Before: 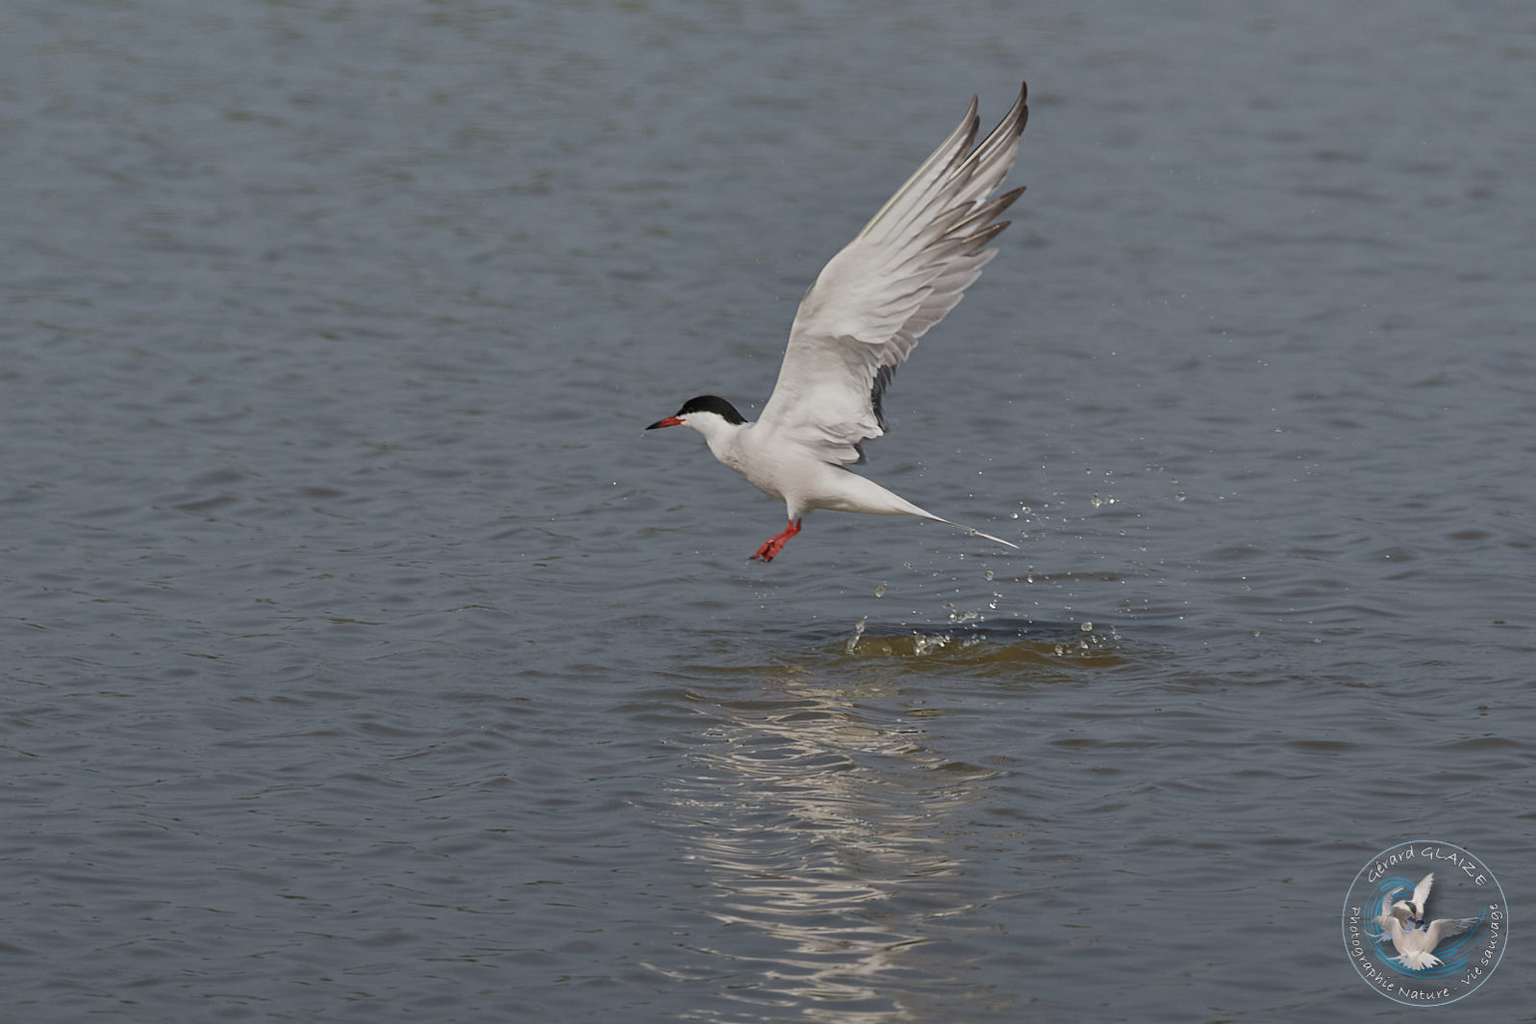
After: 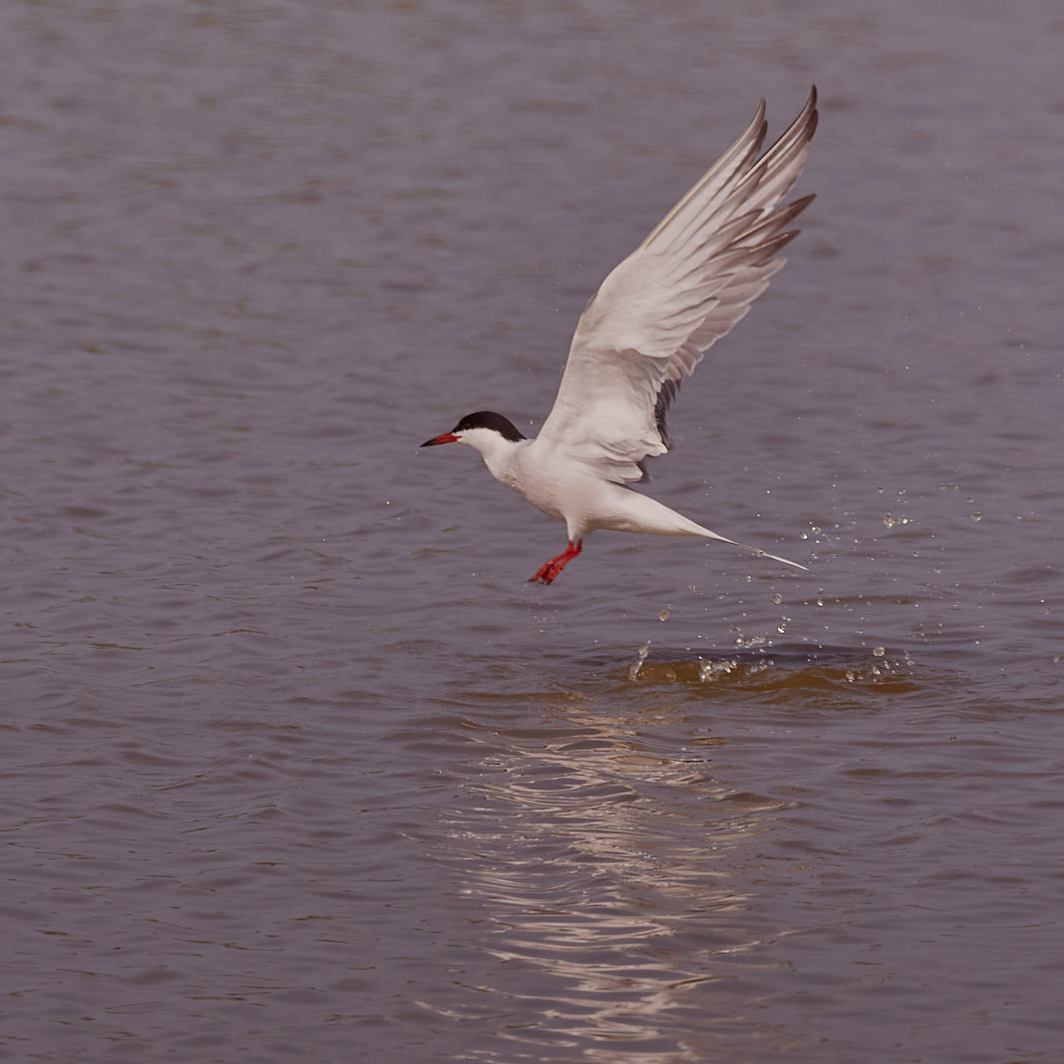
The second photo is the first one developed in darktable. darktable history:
rgb levels: mode RGB, independent channels, levels [[0, 0.474, 1], [0, 0.5, 1], [0, 0.5, 1]]
color zones: curves: ch0 [(0.11, 0.396) (0.195, 0.36) (0.25, 0.5) (0.303, 0.412) (0.357, 0.544) (0.75, 0.5) (0.967, 0.328)]; ch1 [(0, 0.468) (0.112, 0.512) (0.202, 0.6) (0.25, 0.5) (0.307, 0.352) (0.357, 0.544) (0.75, 0.5) (0.963, 0.524)]
crop and rotate: left 15.754%, right 17.579%
